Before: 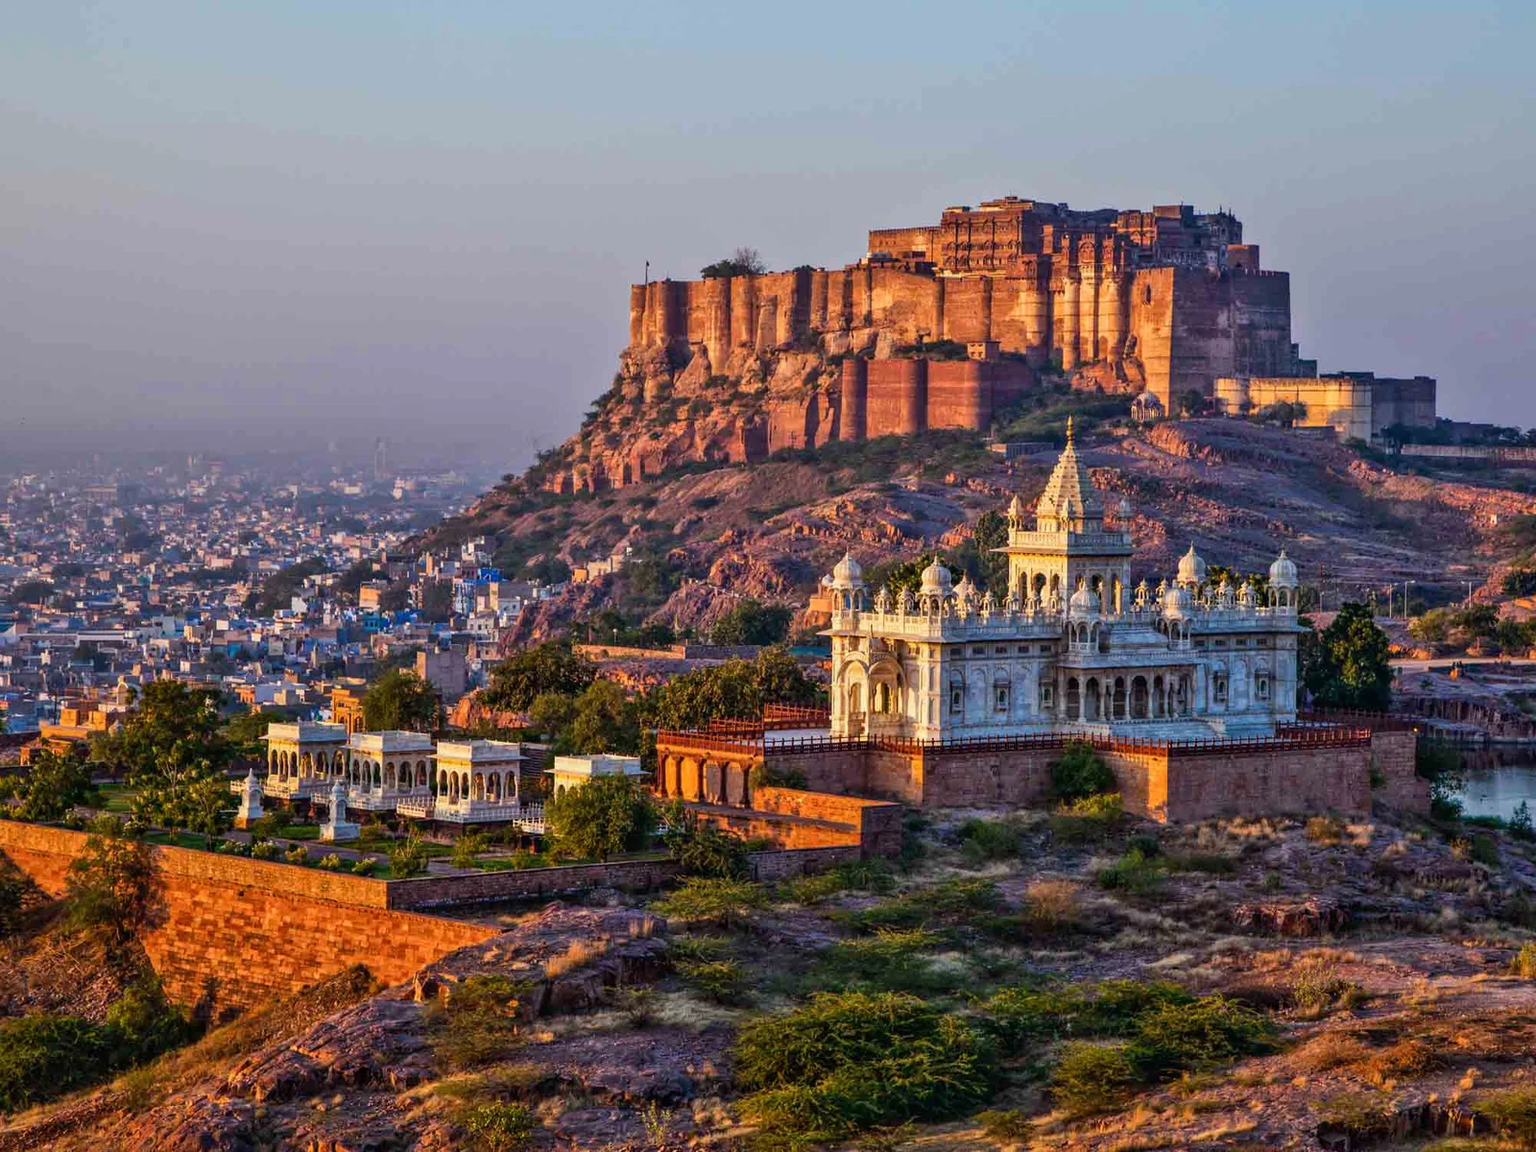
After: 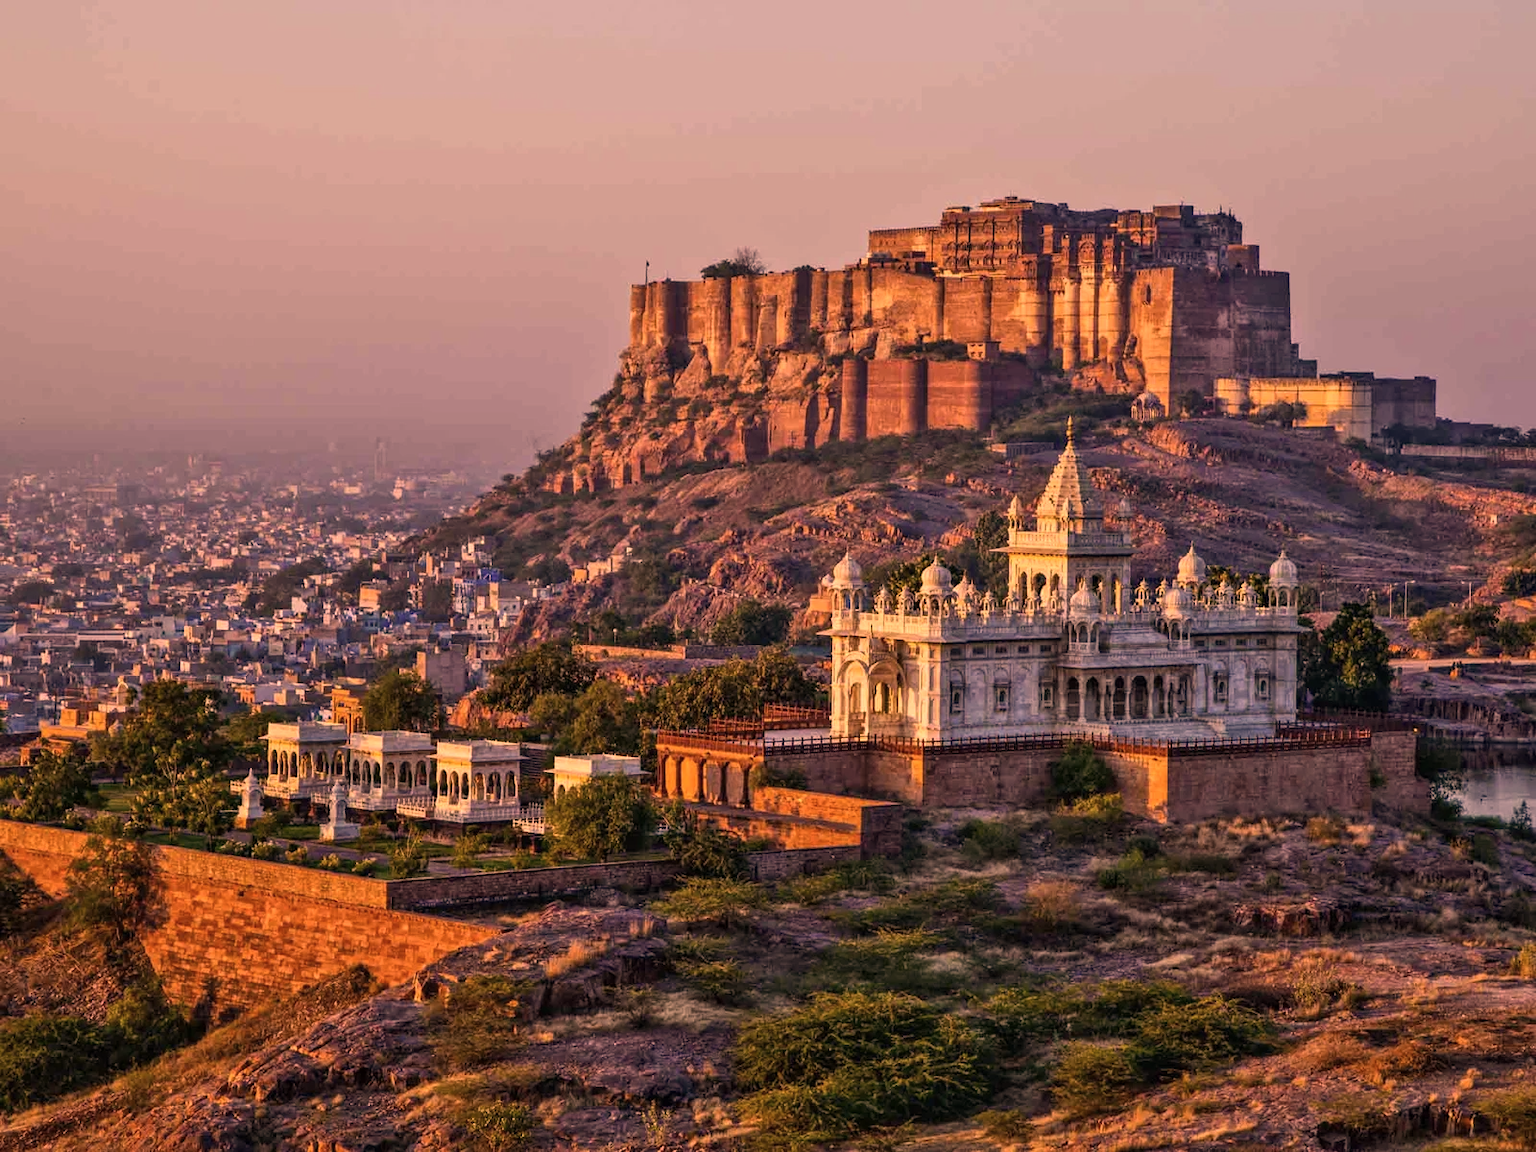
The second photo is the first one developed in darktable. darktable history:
color correction: highlights a* 39.59, highlights b* 39.72, saturation 0.692
